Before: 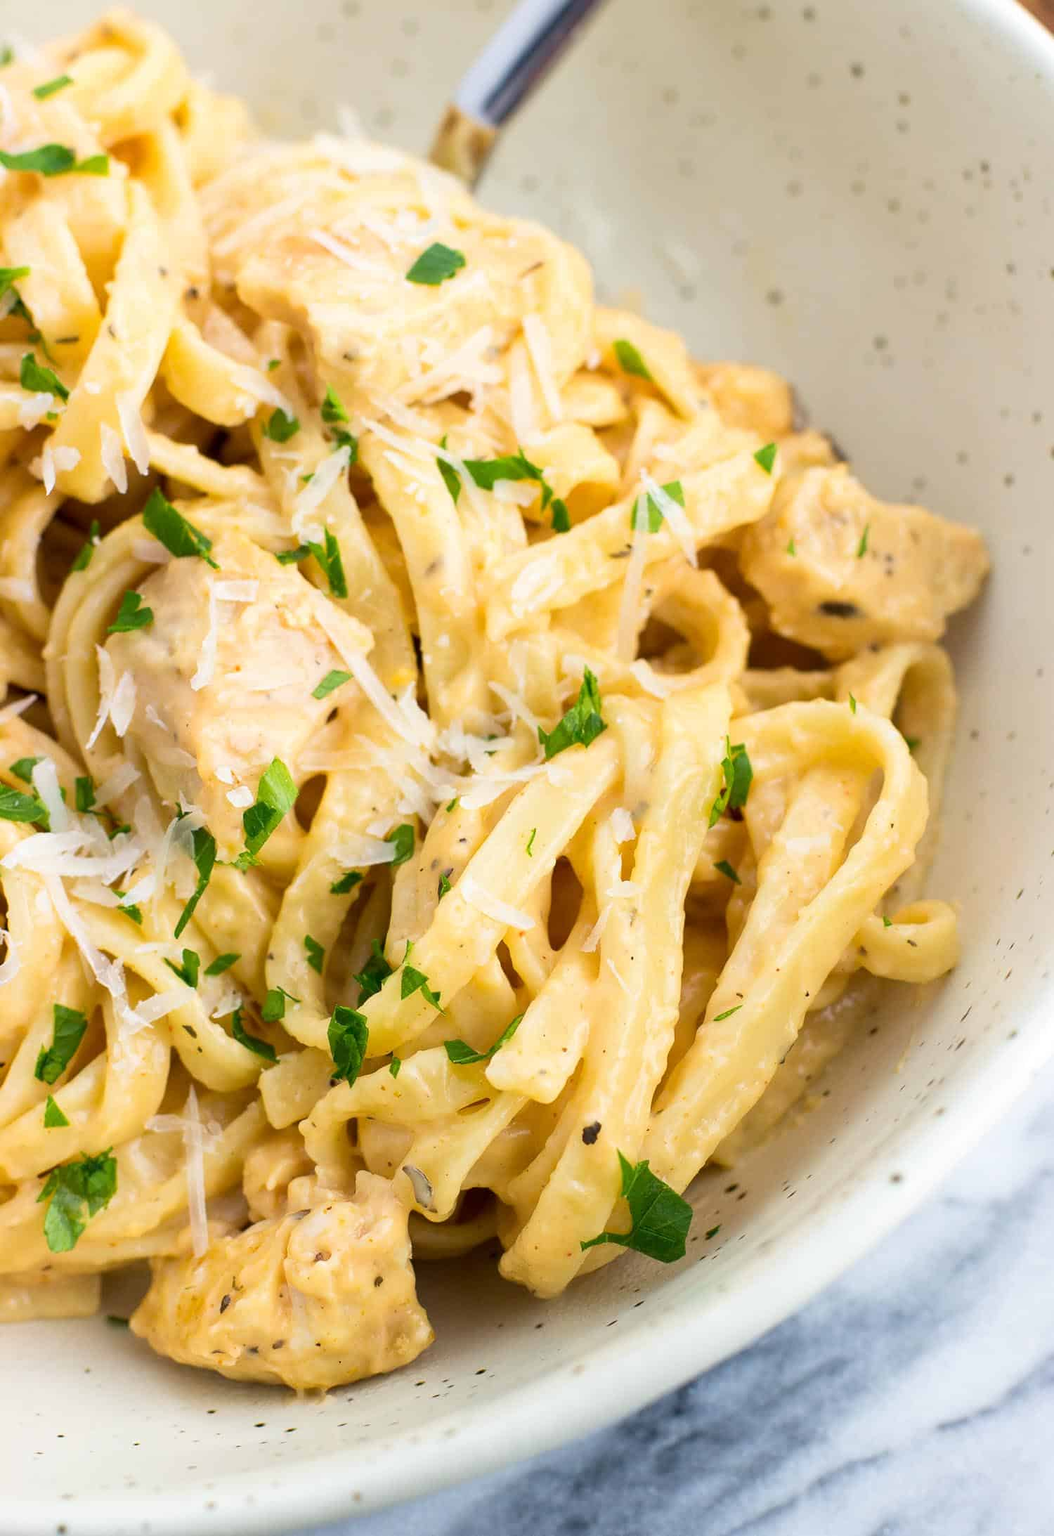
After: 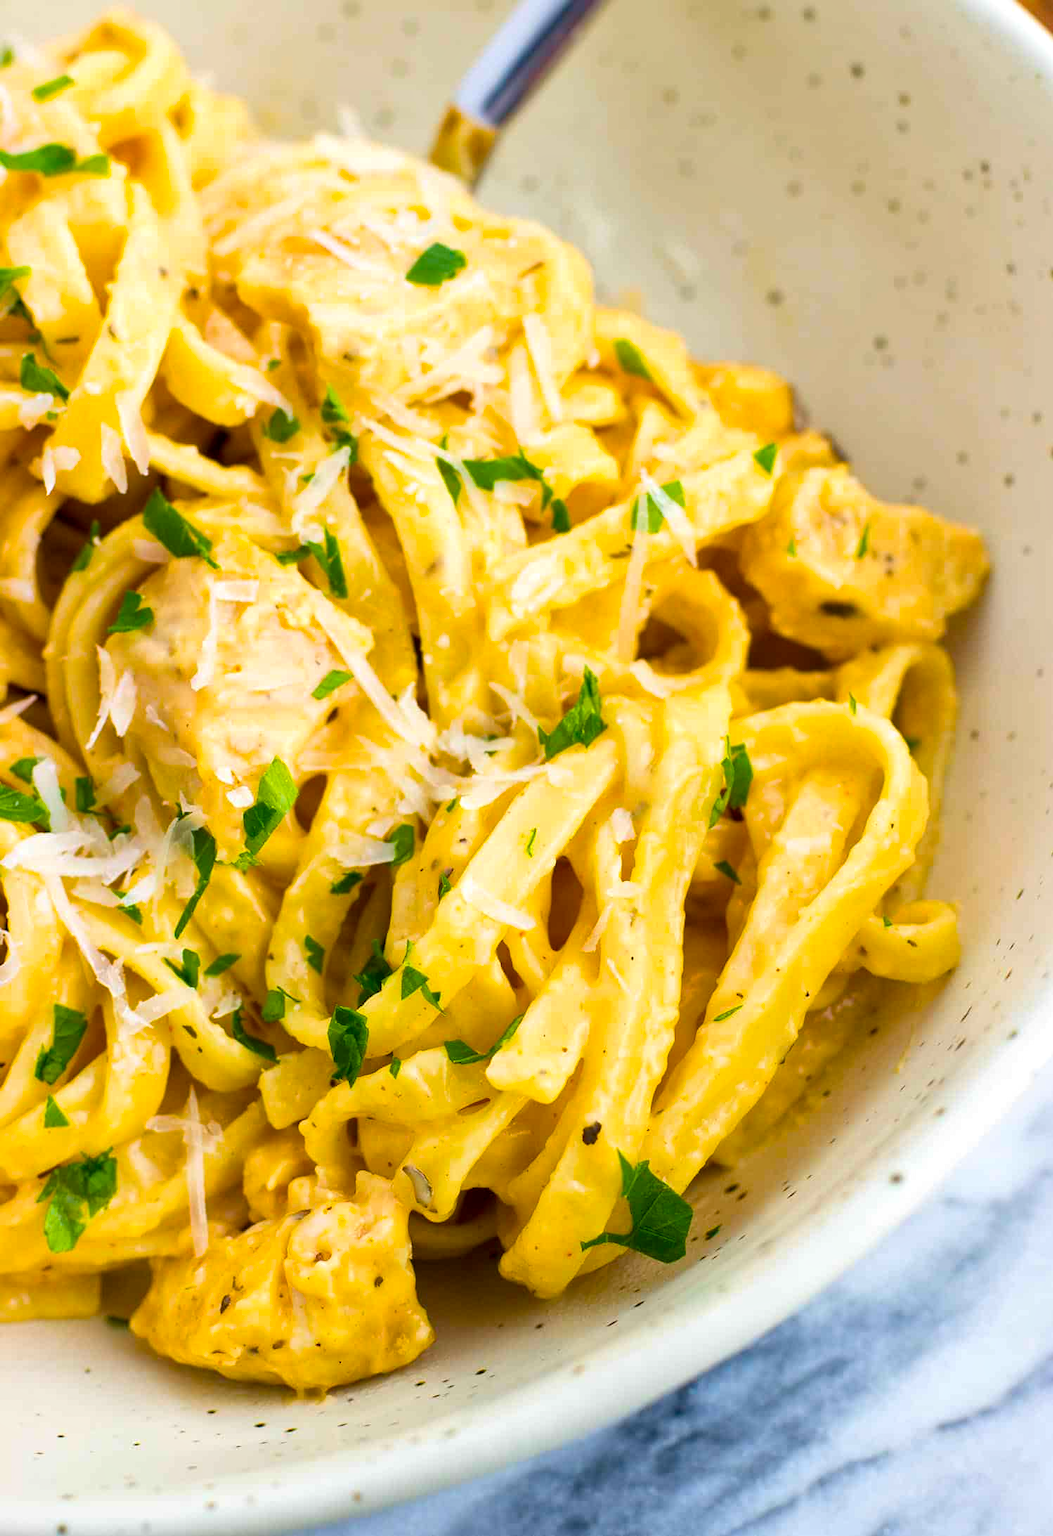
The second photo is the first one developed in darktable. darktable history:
color balance rgb: linear chroma grading › shadows -3.446%, linear chroma grading › highlights -3.914%, perceptual saturation grading › global saturation 19.514%, global vibrance 50.718%
local contrast: mode bilateral grid, contrast 20, coarseness 49, detail 130%, midtone range 0.2
